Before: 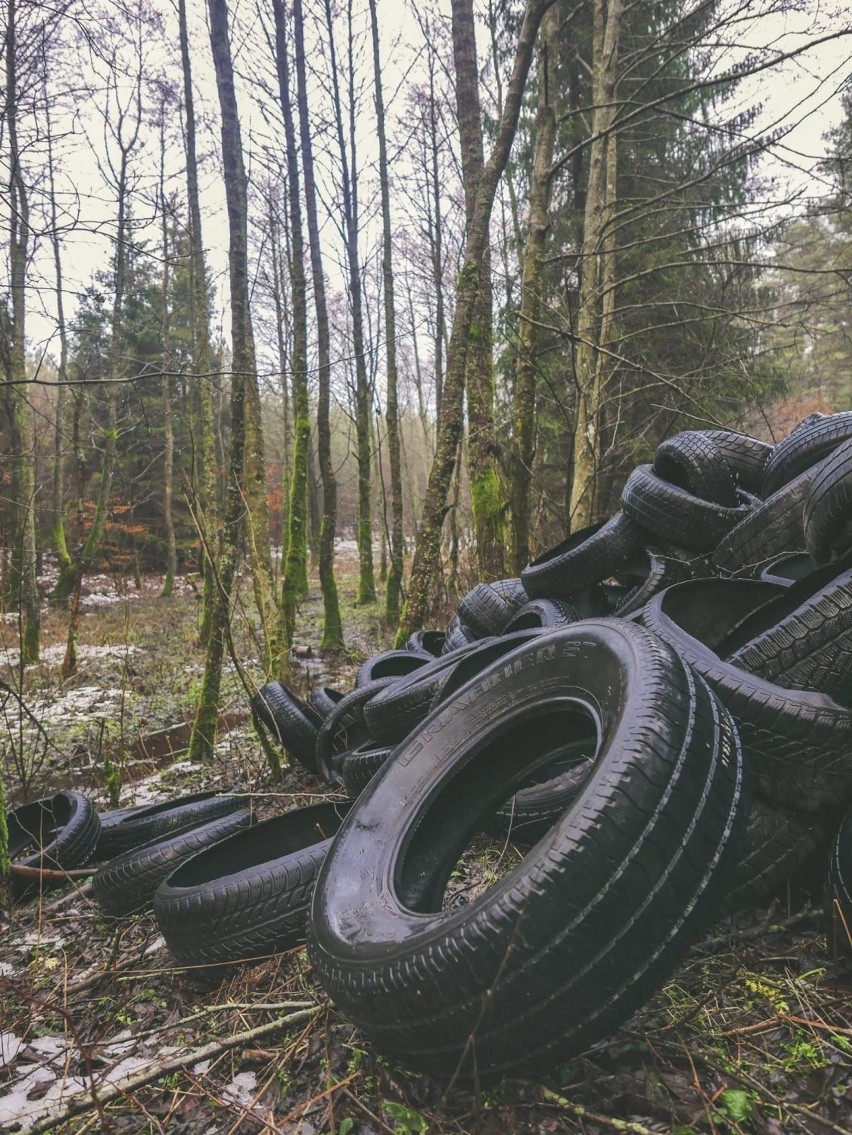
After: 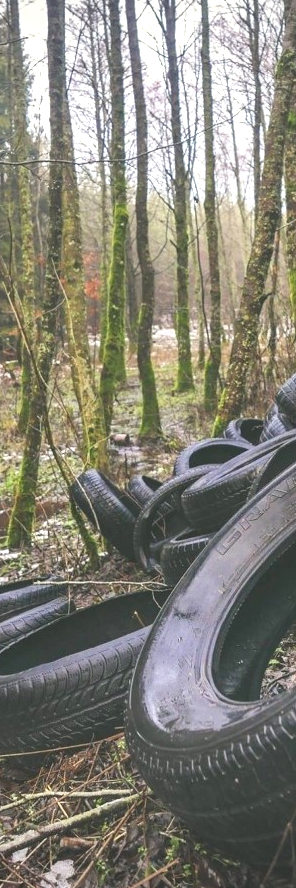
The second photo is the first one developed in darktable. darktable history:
exposure: black level correction 0, exposure 0.701 EV, compensate highlight preservation false
crop and rotate: left 21.474%, top 18.76%, right 43.765%, bottom 2.978%
vignetting: fall-off start 97.21%, brightness -0.477, width/height ratio 1.179, unbound false
